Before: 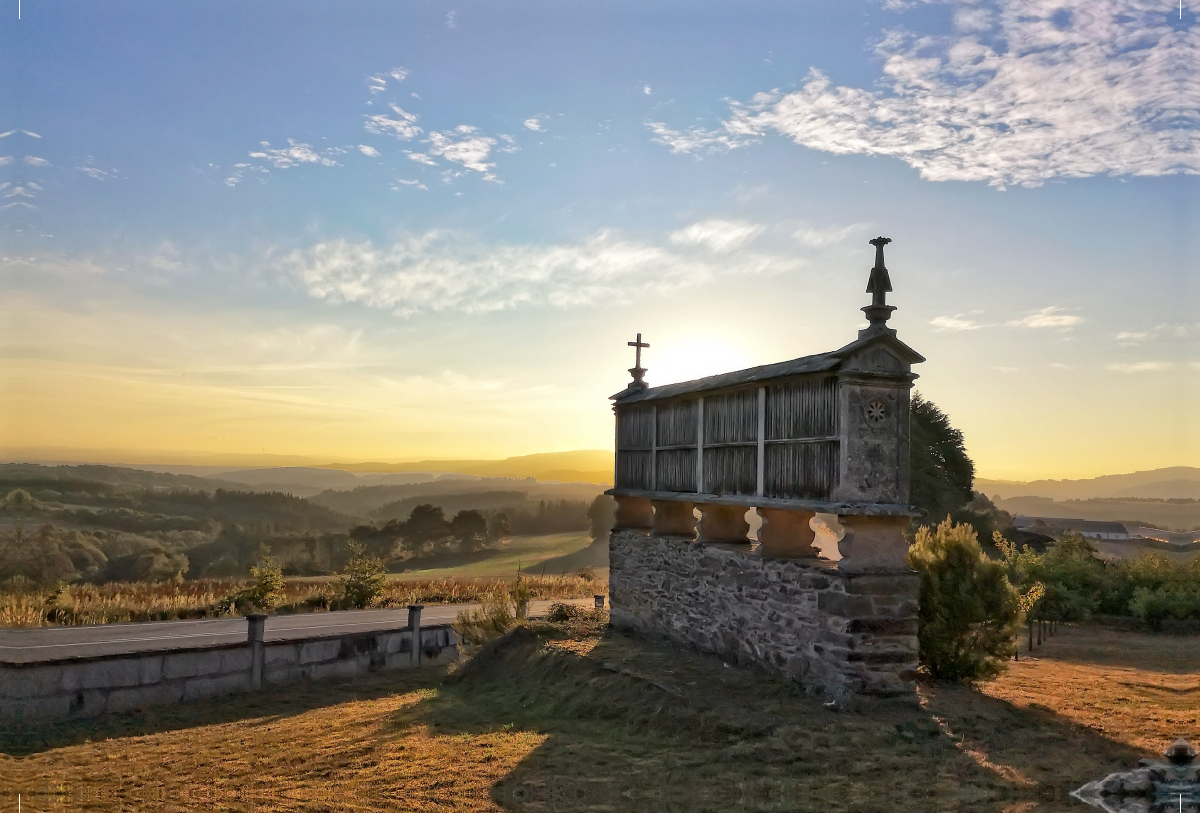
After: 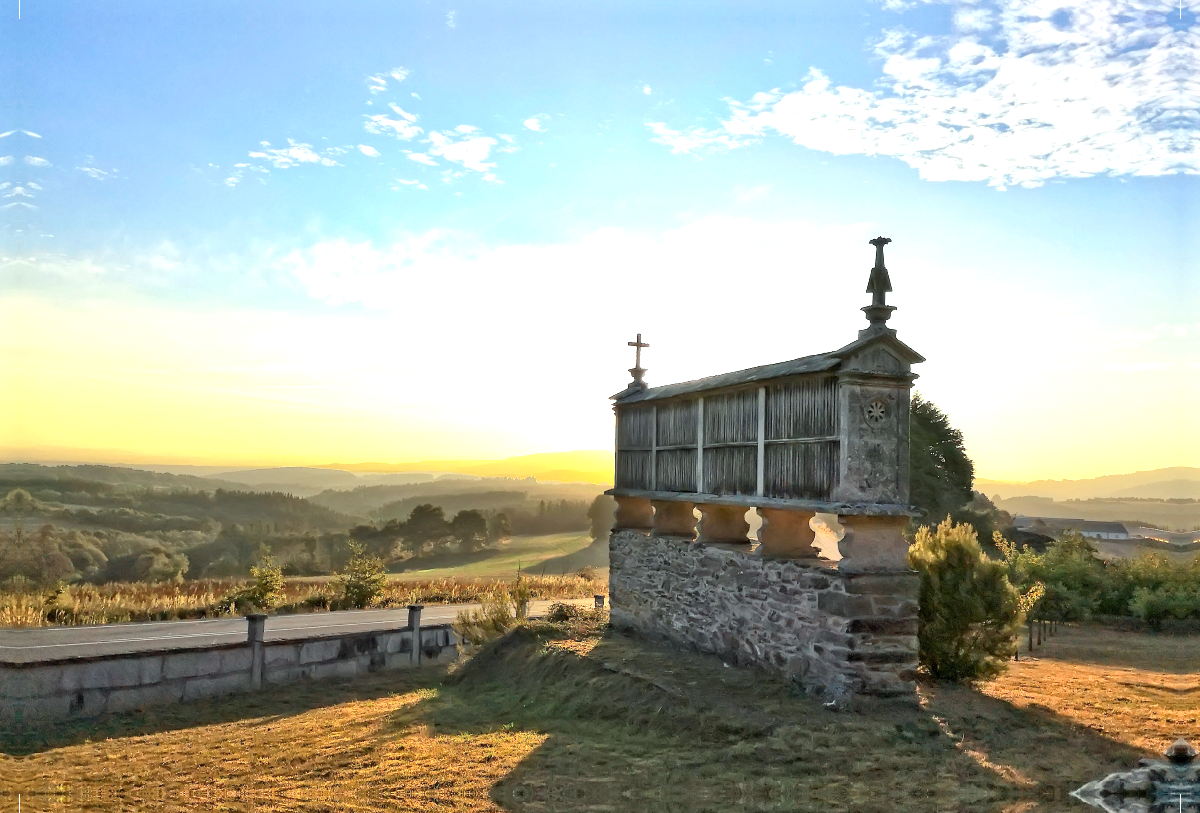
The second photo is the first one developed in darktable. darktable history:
color correction: highlights a* -6.66, highlights b* 0.829
exposure: exposure 1.001 EV, compensate highlight preservation false
